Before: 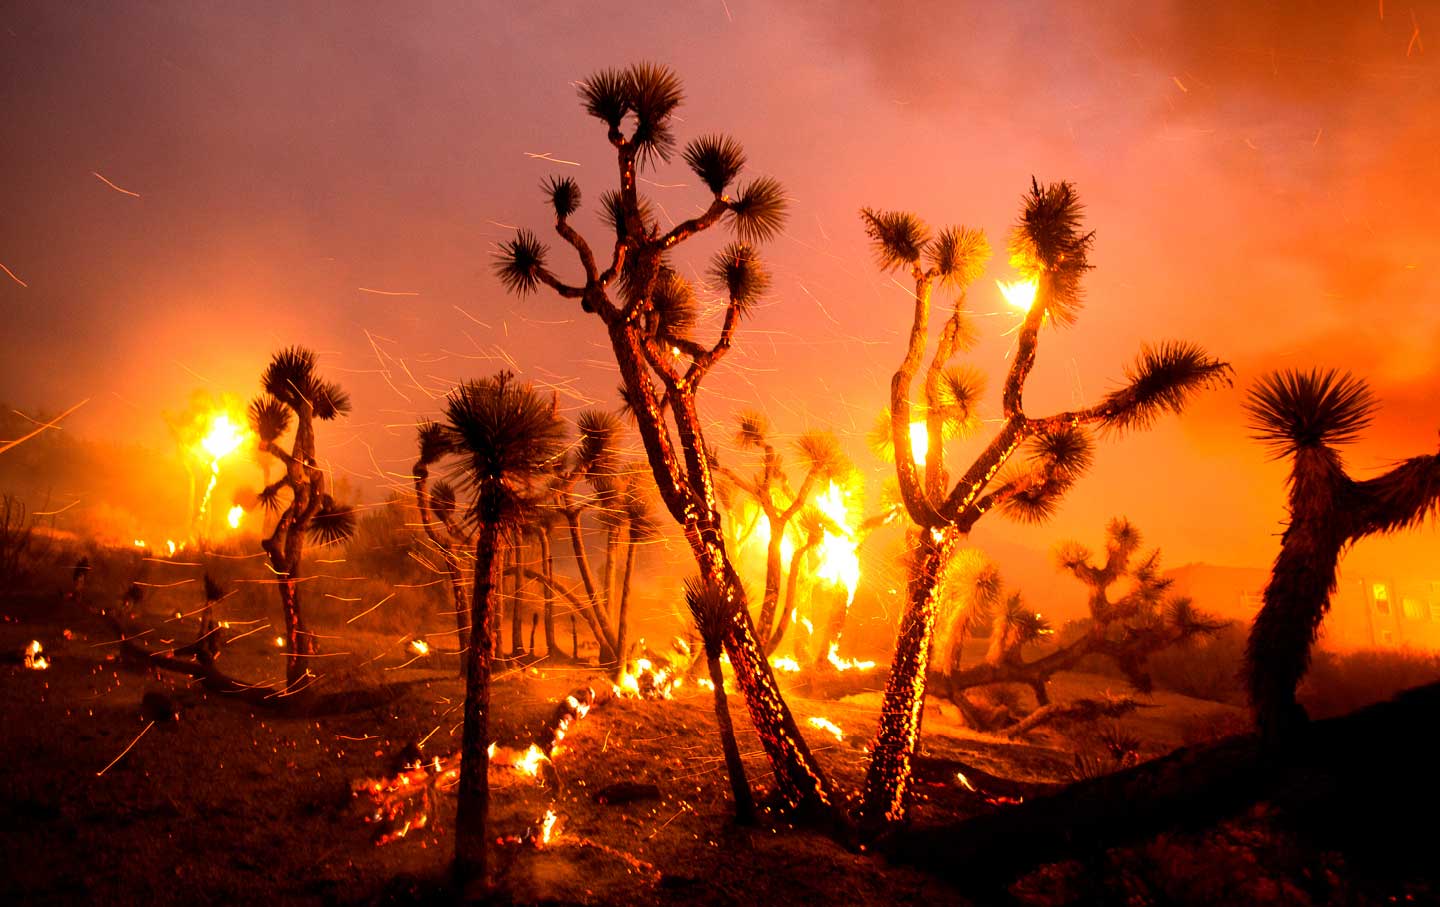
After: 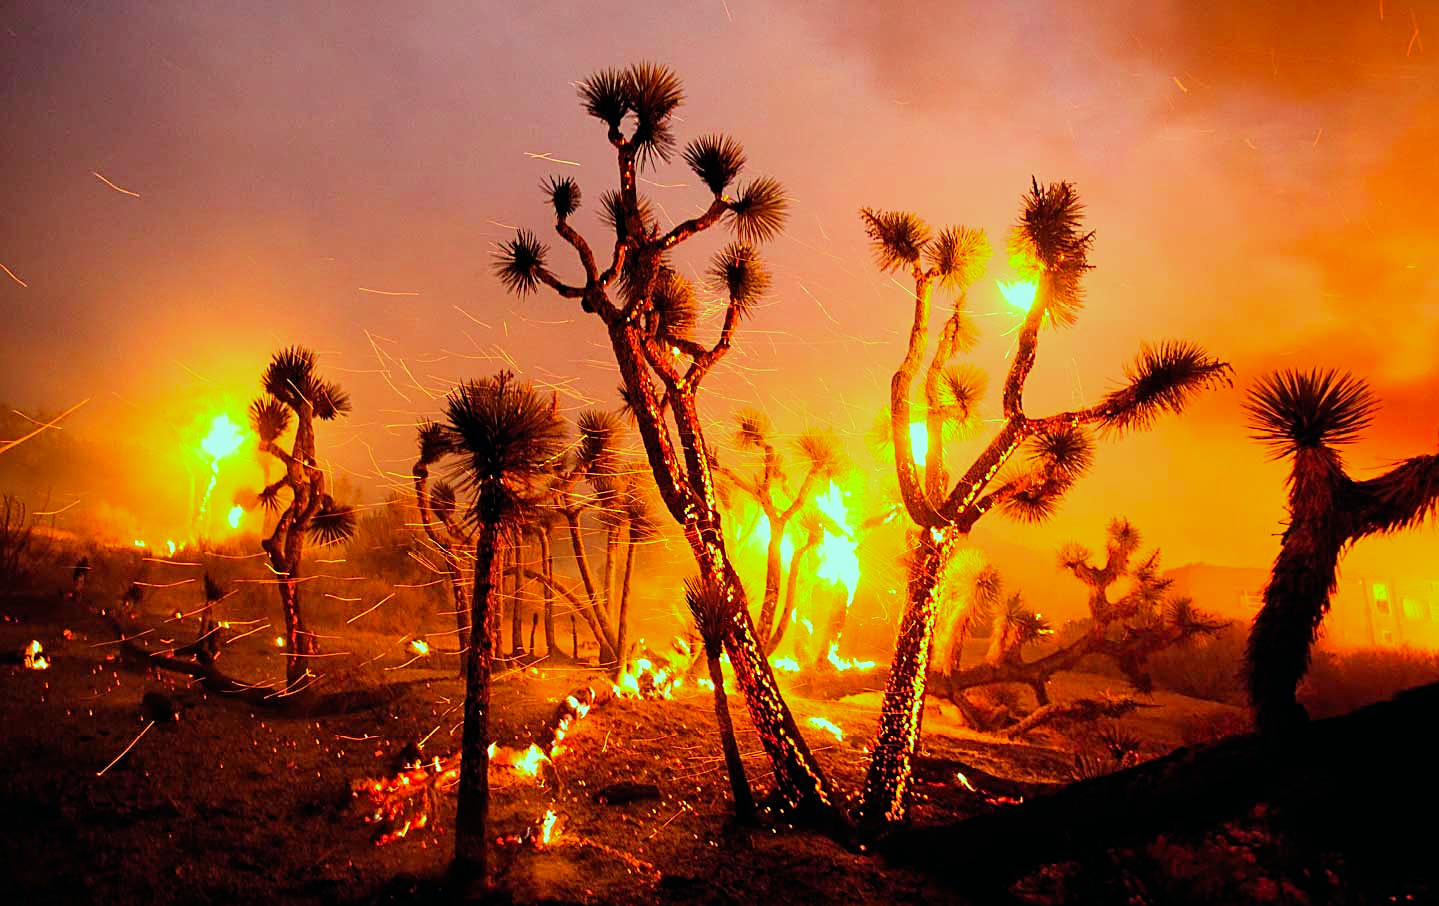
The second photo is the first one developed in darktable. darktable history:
color balance: mode lift, gamma, gain (sRGB), lift [0.997, 0.979, 1.021, 1.011], gamma [1, 1.084, 0.916, 0.998], gain [1, 0.87, 1.13, 1.101], contrast 4.55%, contrast fulcrum 38.24%, output saturation 104.09%
exposure: black level correction -0.002, exposure 0.54 EV, compensate highlight preservation false
contrast brightness saturation: contrast 0.04, saturation 0.16
sharpen: on, module defaults
filmic rgb: black relative exposure -7.65 EV, white relative exposure 4.56 EV, hardness 3.61, color science v6 (2022)
